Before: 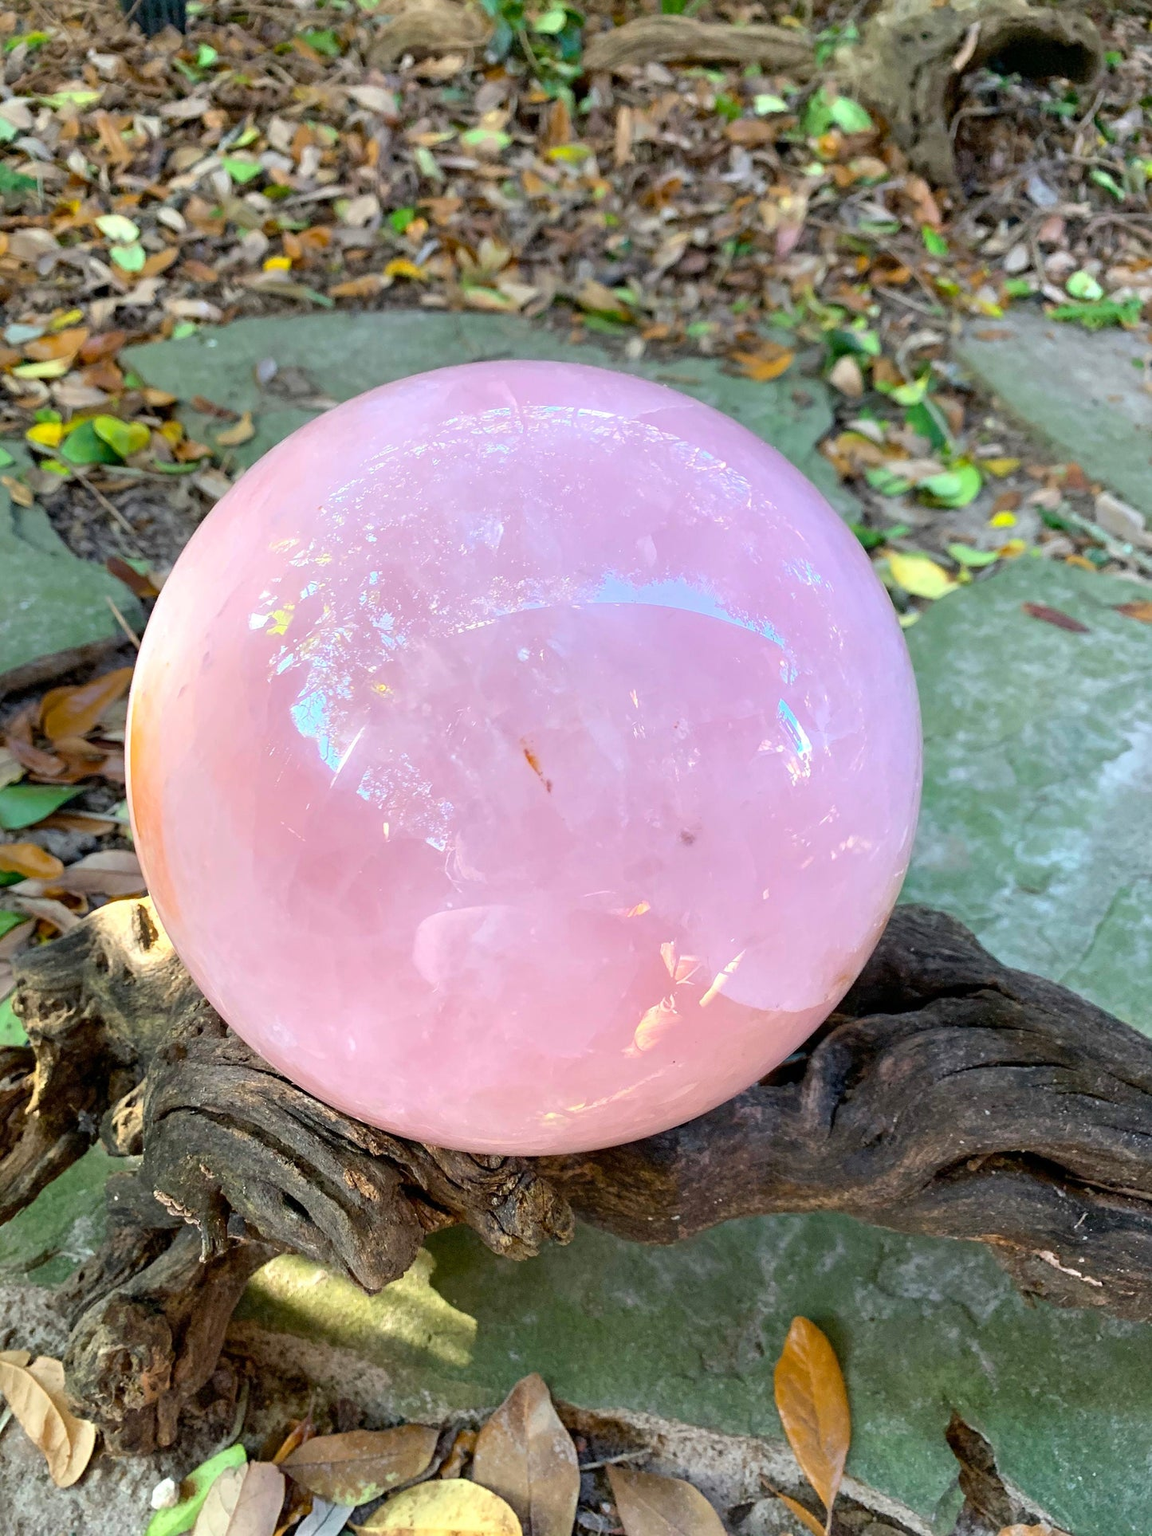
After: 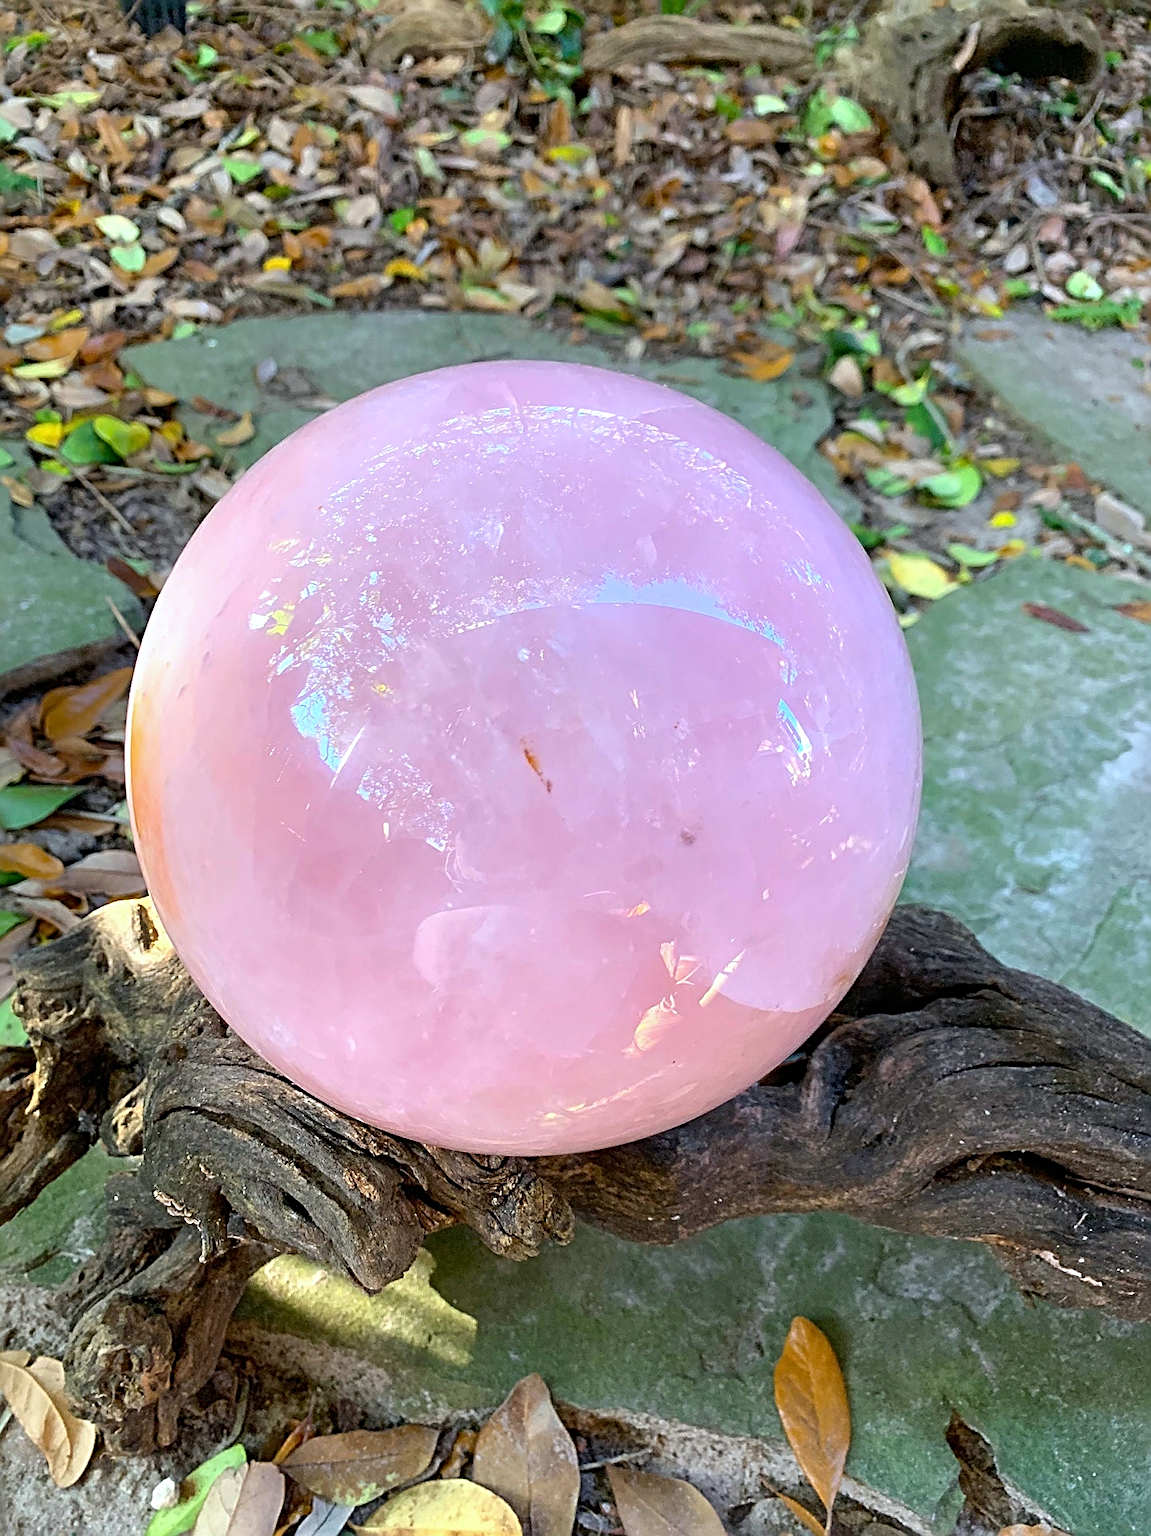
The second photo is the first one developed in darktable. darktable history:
white balance: red 0.983, blue 1.036
sharpen: radius 2.817, amount 0.715
